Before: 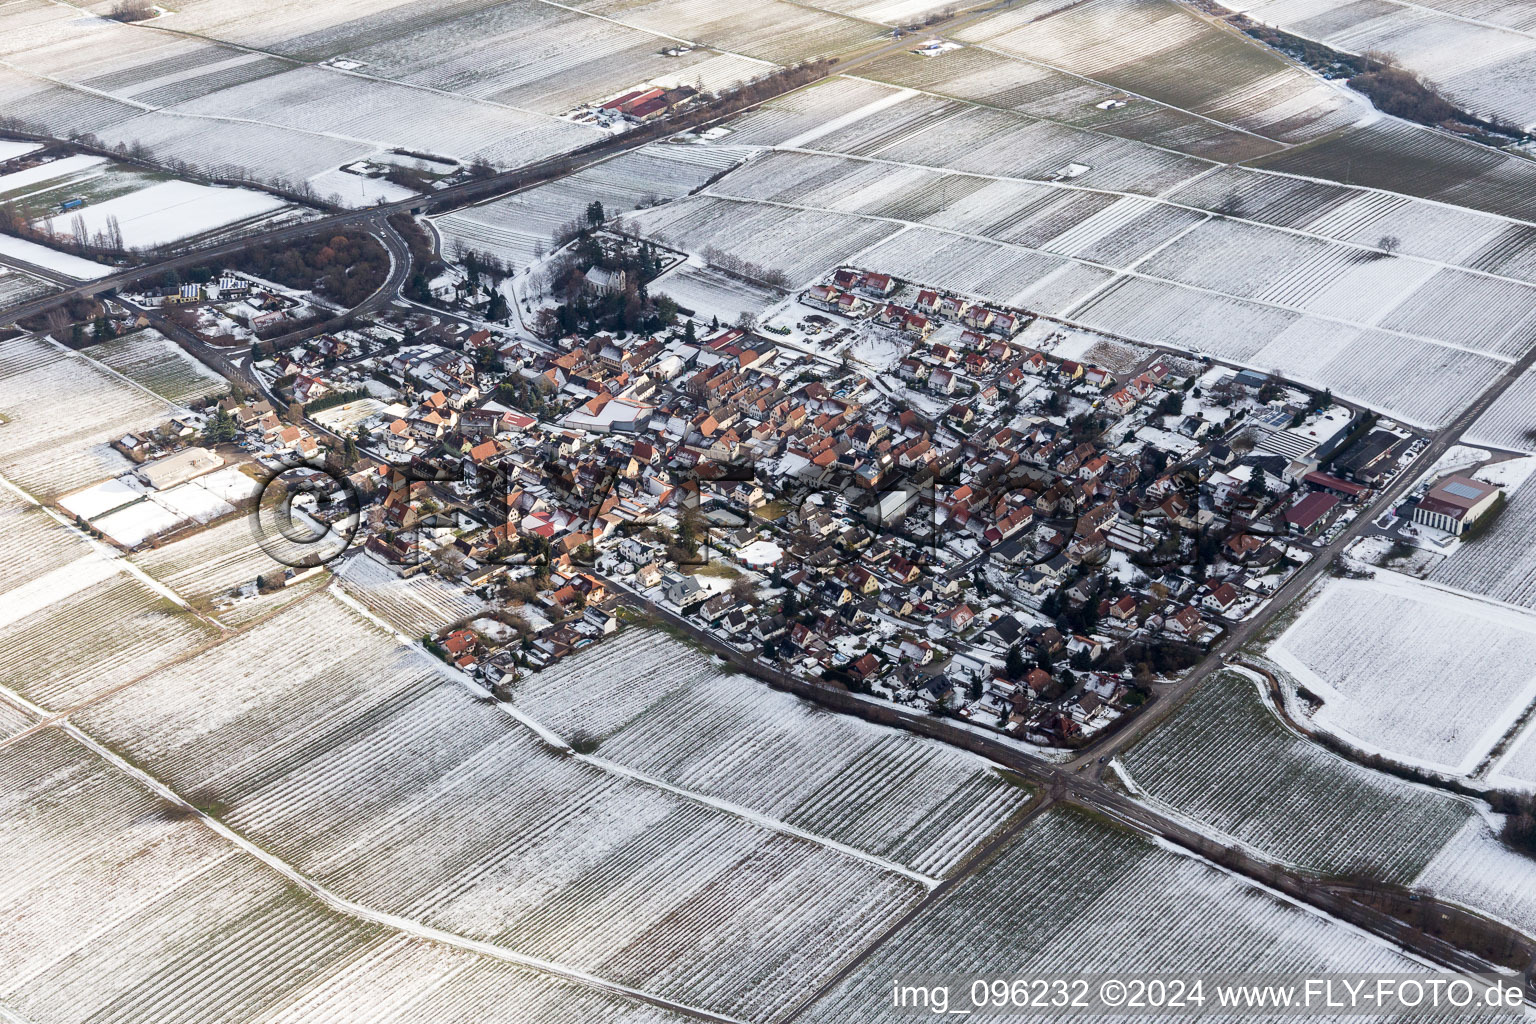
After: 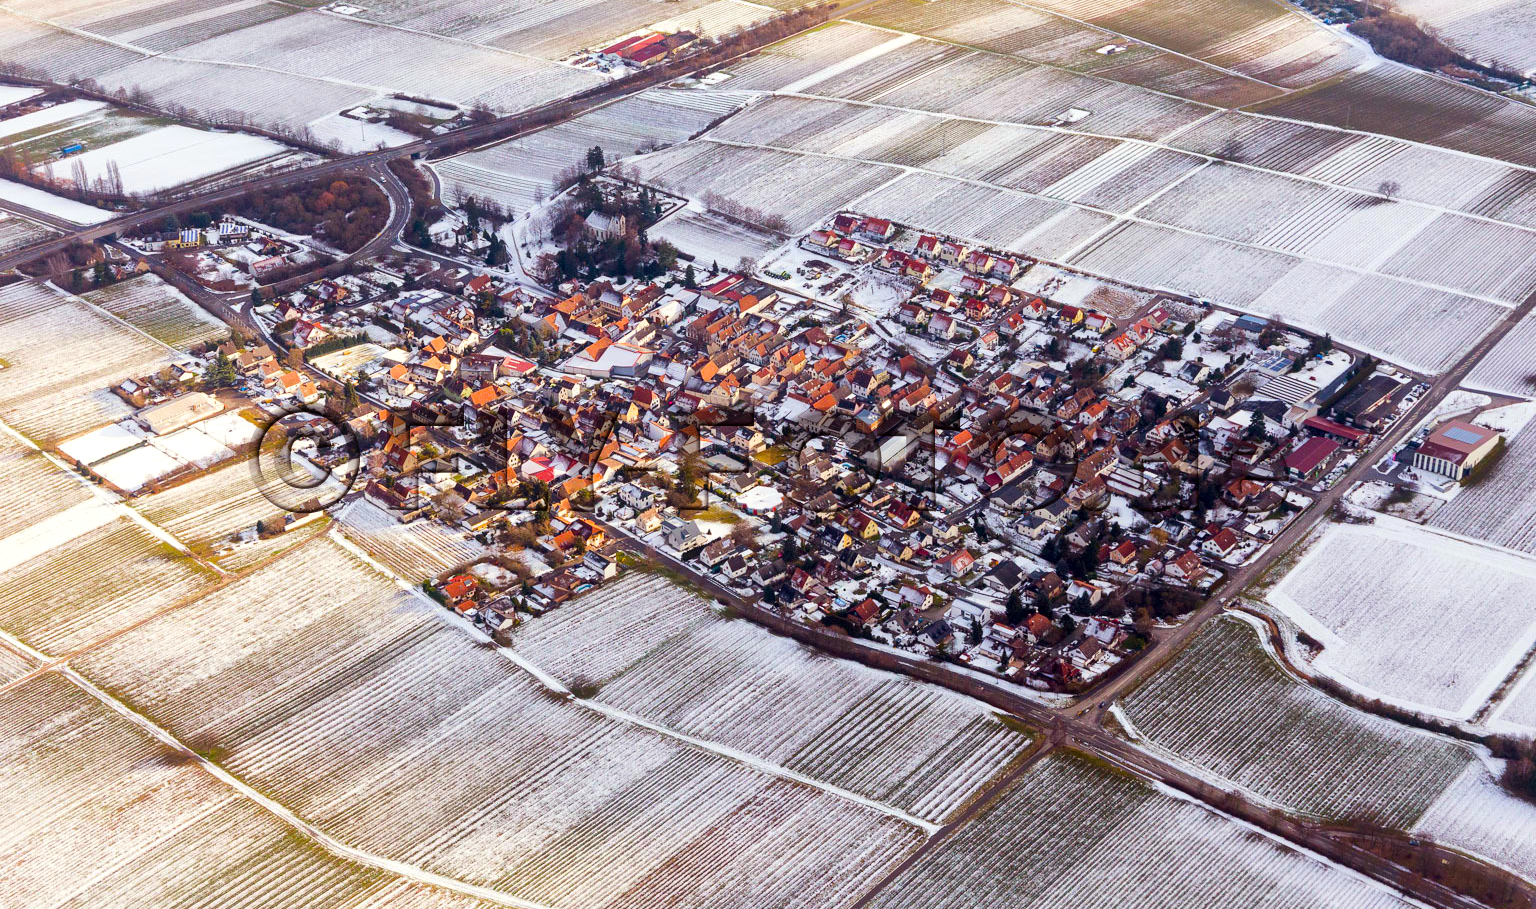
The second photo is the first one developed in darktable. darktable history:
local contrast: mode bilateral grid, contrast 20, coarseness 49, detail 120%, midtone range 0.2
color balance rgb: power › chroma 1.558%, power › hue 25.9°, perceptual saturation grading › global saturation 25.055%, perceptual brilliance grading › mid-tones 10.683%, perceptual brilliance grading › shadows 15.279%, global vibrance 50.562%
crop and rotate: top 5.435%, bottom 5.791%
